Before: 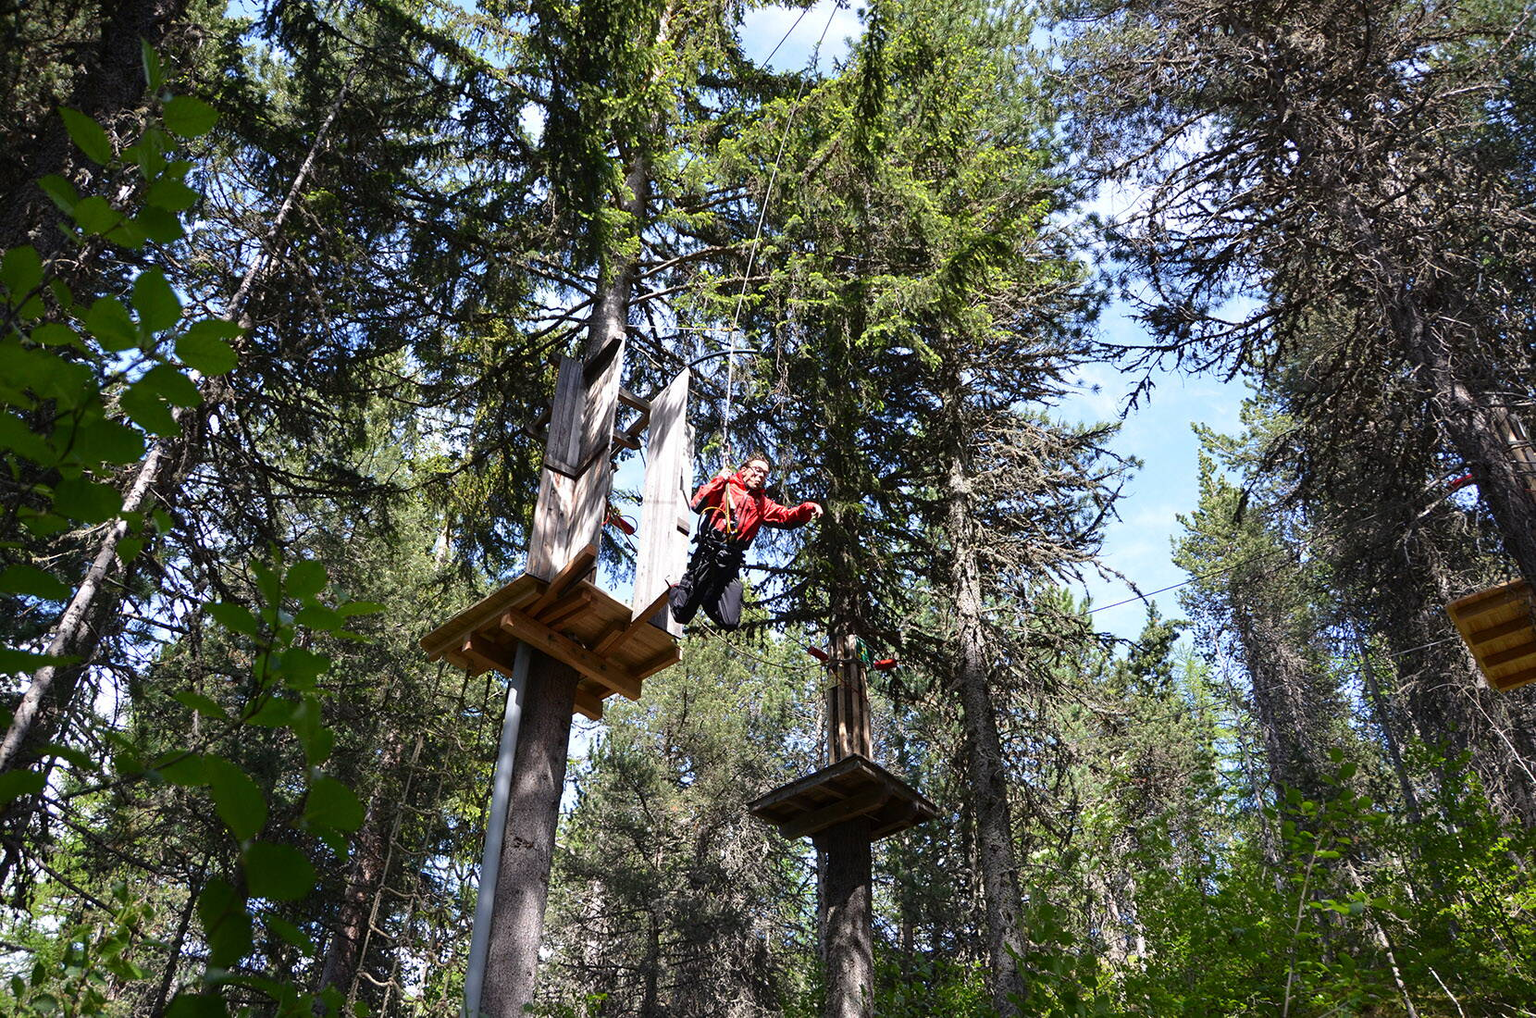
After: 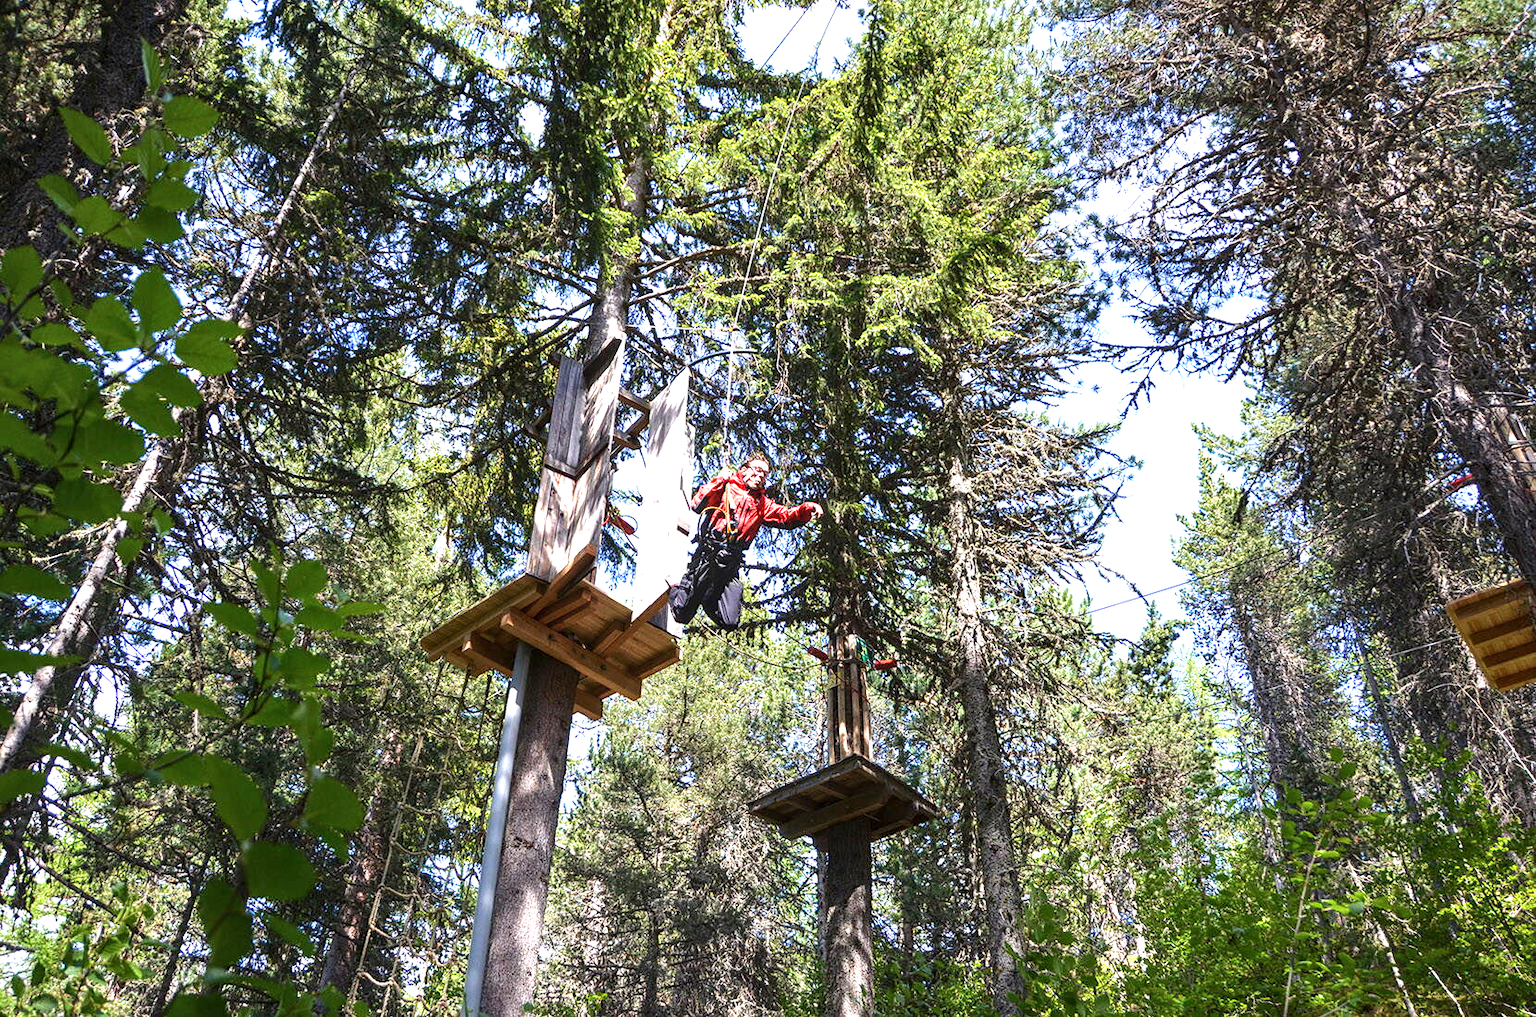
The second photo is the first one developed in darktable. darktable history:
exposure: black level correction 0, exposure 0.95 EV, compensate exposure bias true, compensate highlight preservation false
velvia: on, module defaults
local contrast: detail 130%
